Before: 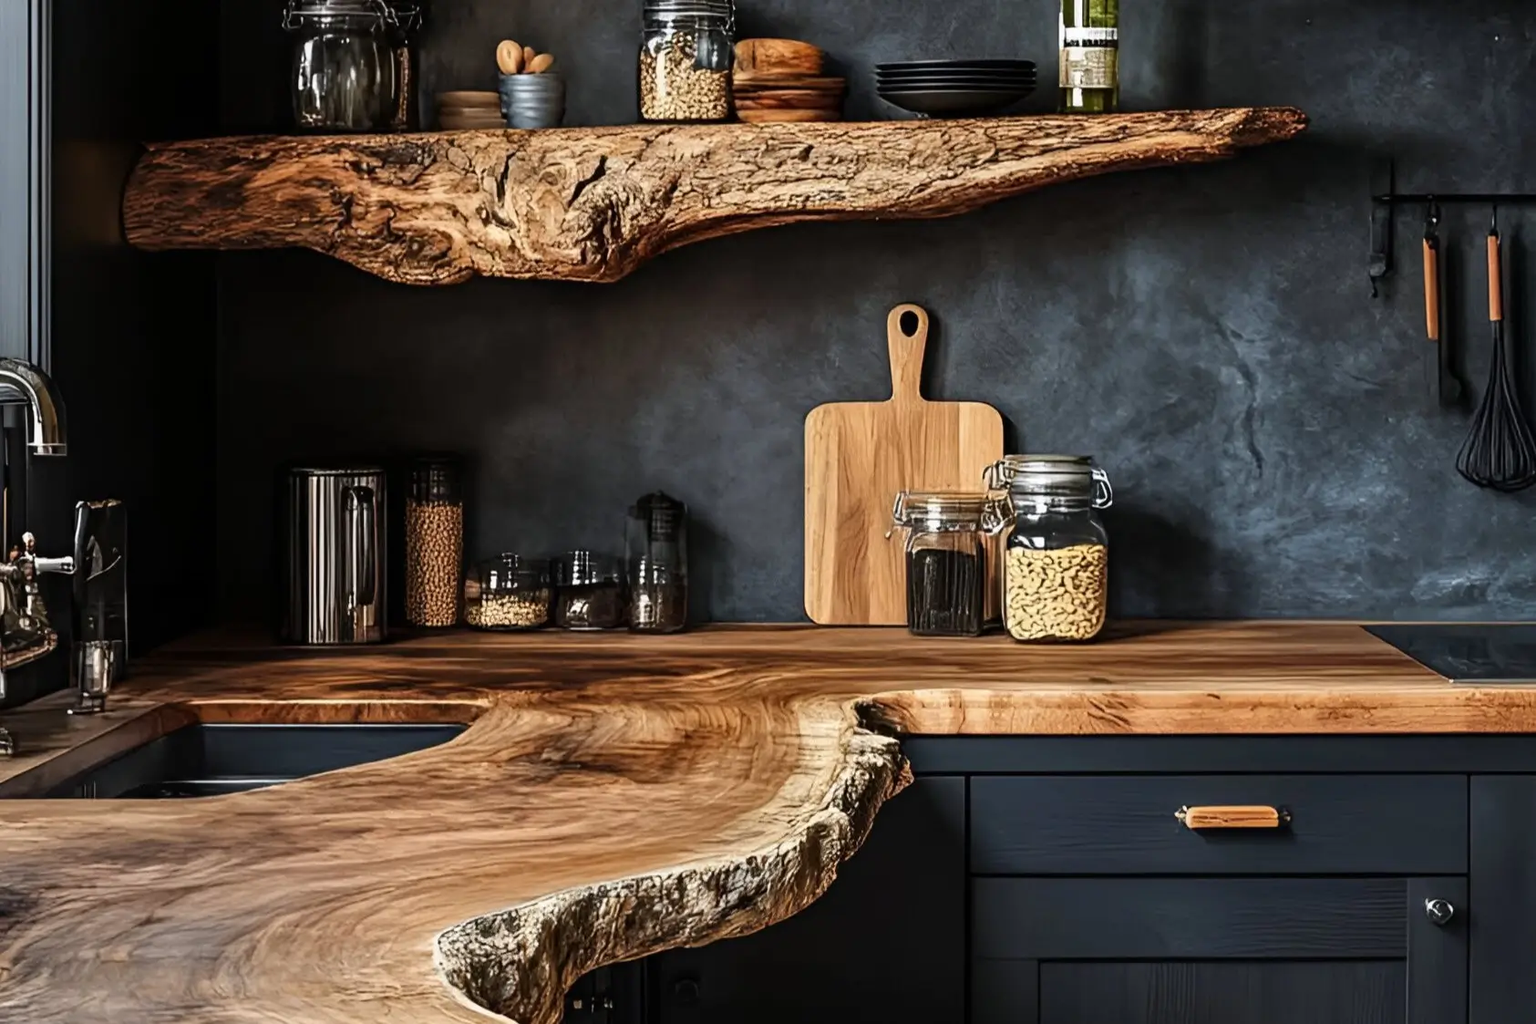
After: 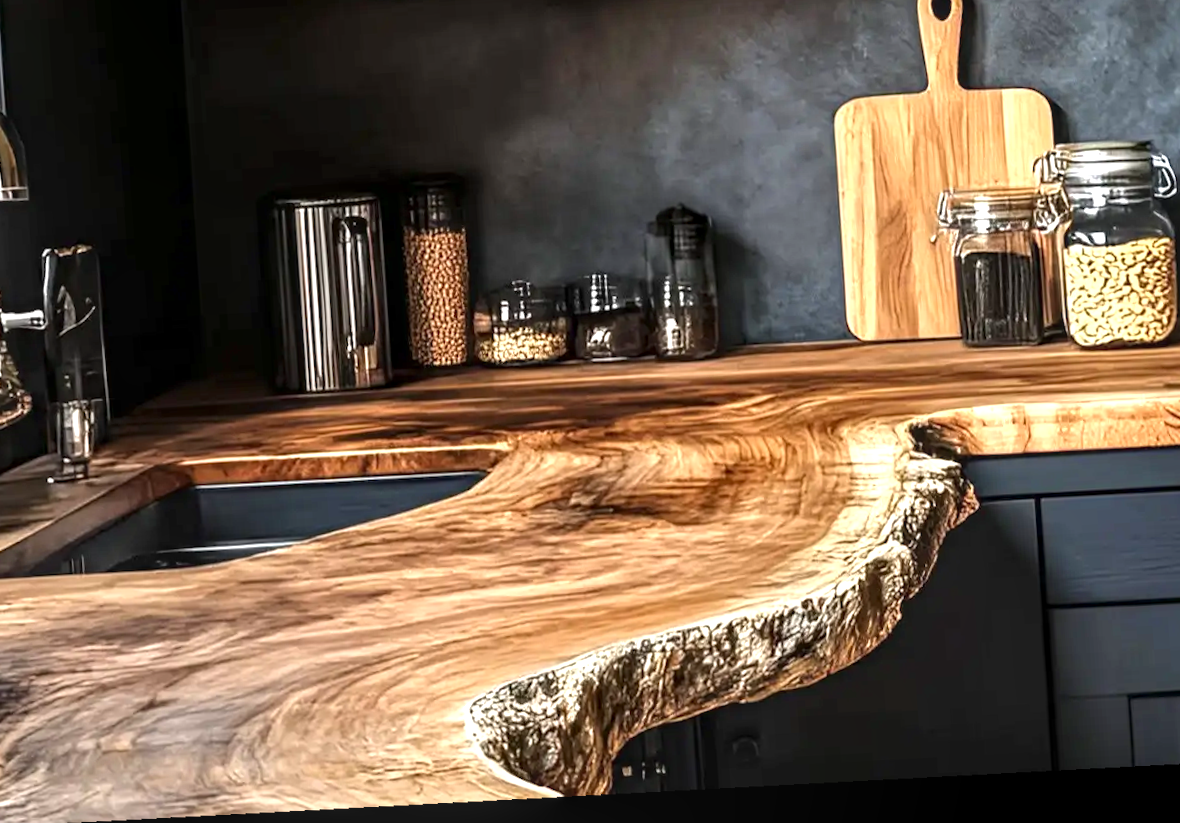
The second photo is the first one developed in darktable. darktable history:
exposure: exposure 0.943 EV, compensate highlight preservation false
rotate and perspective: rotation -4.2°, shear 0.006, automatic cropping off
crop and rotate: angle -0.82°, left 3.85%, top 31.828%, right 27.992%
local contrast: on, module defaults
